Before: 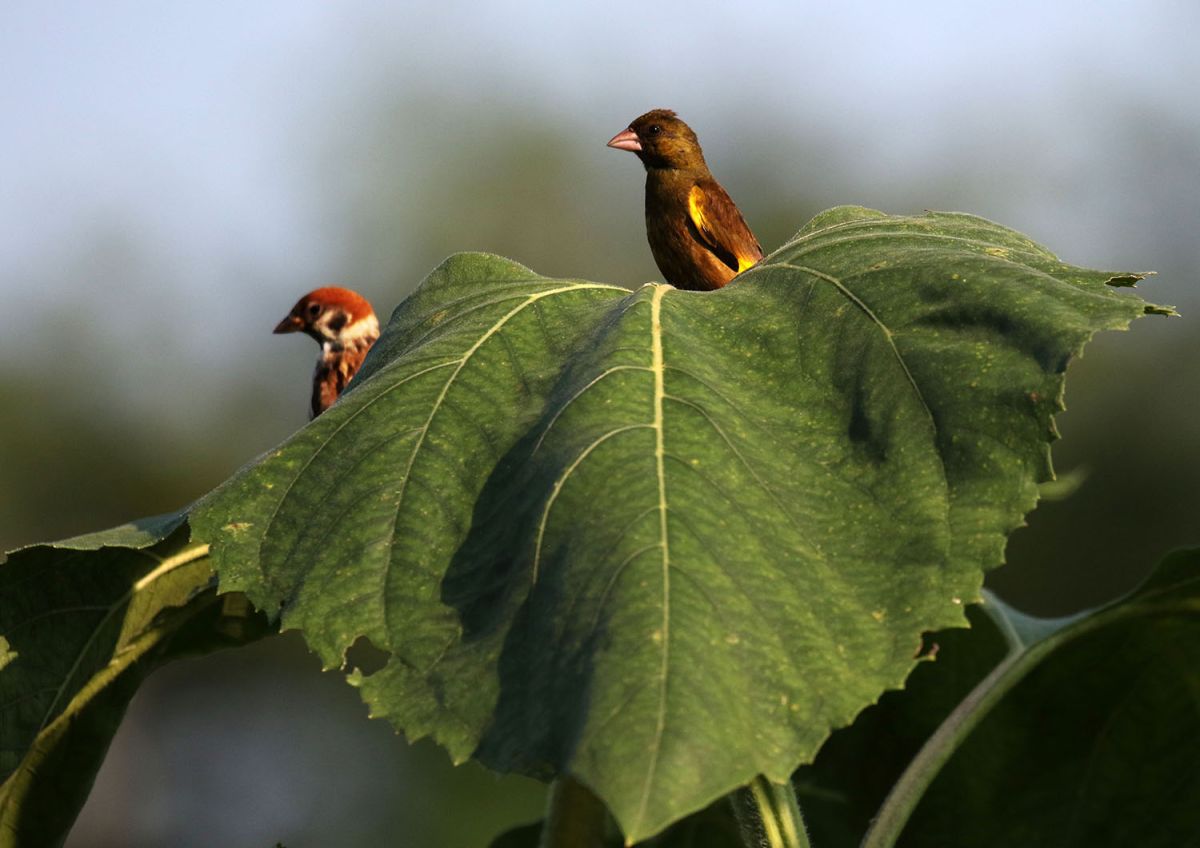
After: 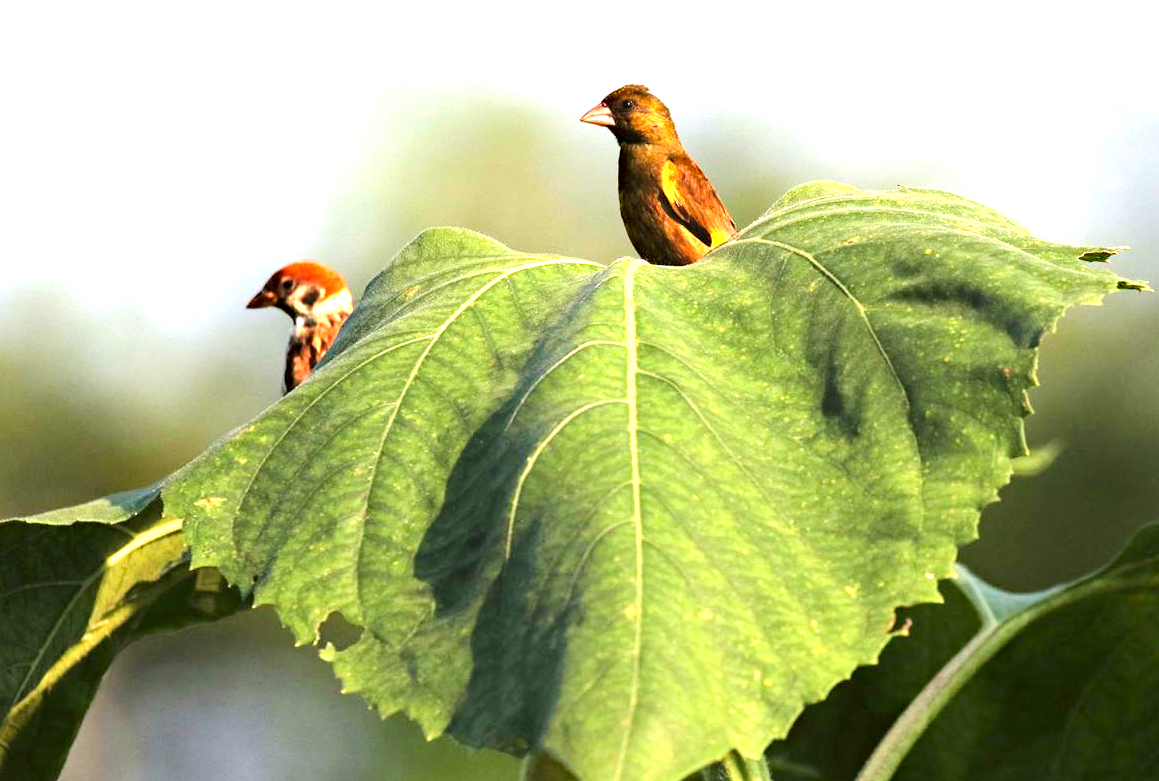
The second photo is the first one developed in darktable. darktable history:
exposure: exposure 1.993 EV, compensate exposure bias true, compensate highlight preservation false
crop: left 2.323%, top 2.957%, right 1.034%, bottom 4.845%
haze removal: compatibility mode true, adaptive false
tone curve: curves: ch0 [(0, 0) (0.071, 0.058) (0.266, 0.268) (0.498, 0.542) (0.766, 0.807) (1, 0.983)]; ch1 [(0, 0) (0.346, 0.307) (0.408, 0.387) (0.463, 0.465) (0.482, 0.493) (0.502, 0.499) (0.517, 0.505) (0.55, 0.554) (0.597, 0.61) (0.651, 0.698) (1, 1)]; ch2 [(0, 0) (0.346, 0.34) (0.434, 0.46) (0.485, 0.494) (0.5, 0.498) (0.509, 0.517) (0.526, 0.539) (0.583, 0.603) (0.625, 0.659) (1, 1)], color space Lab, linked channels, preserve colors none
